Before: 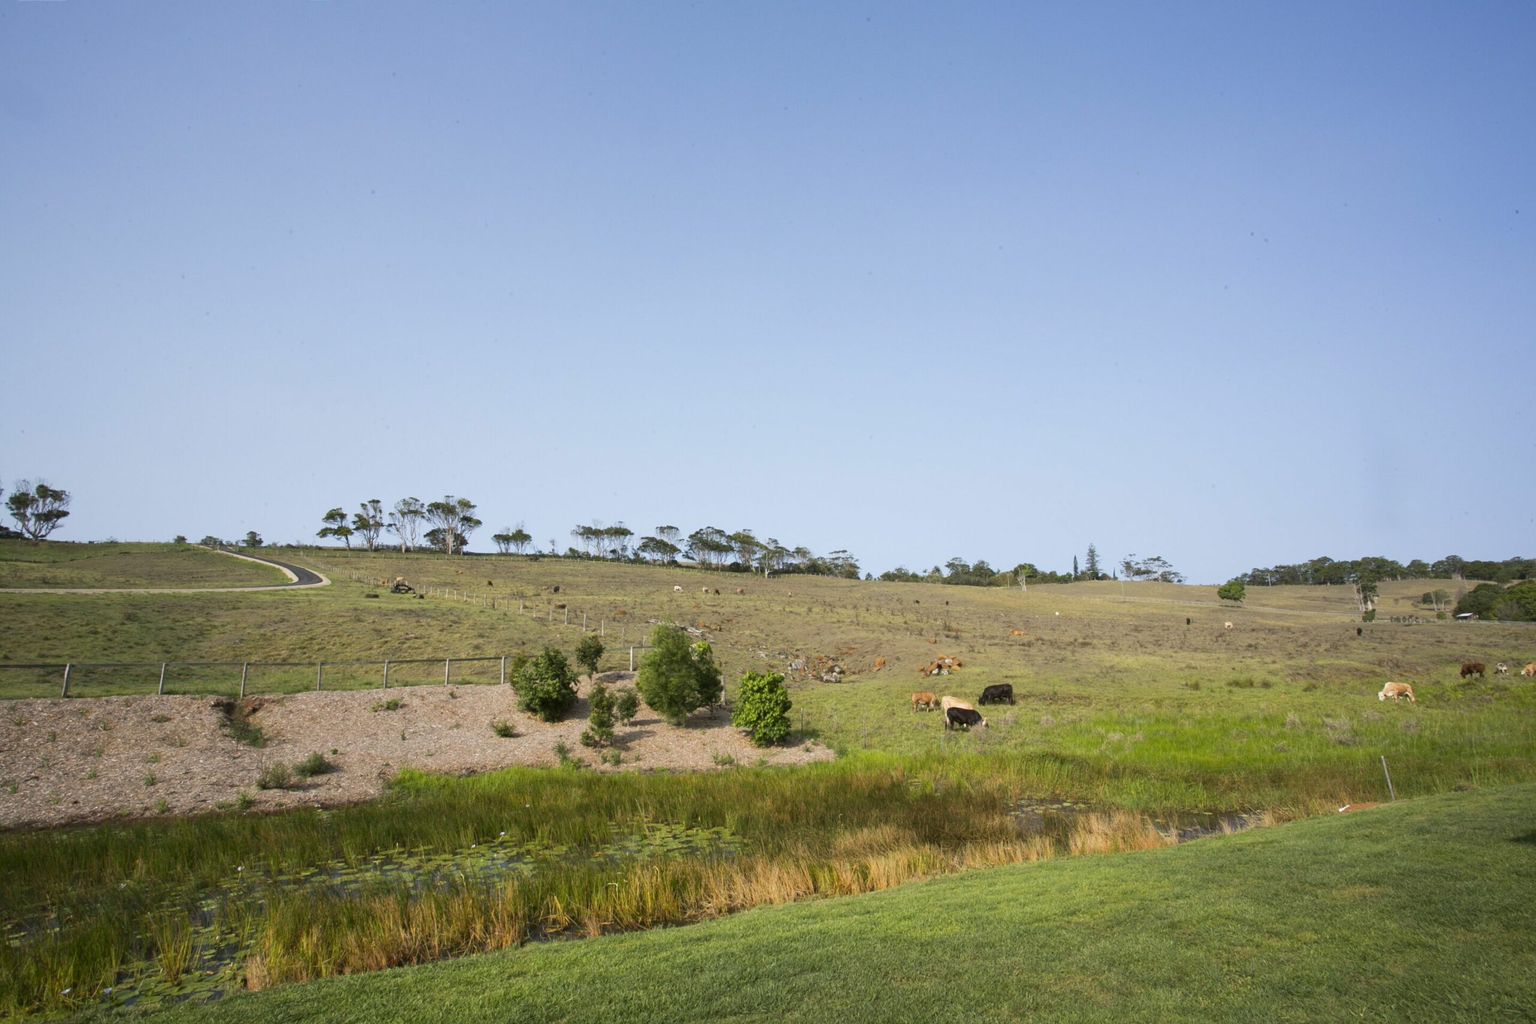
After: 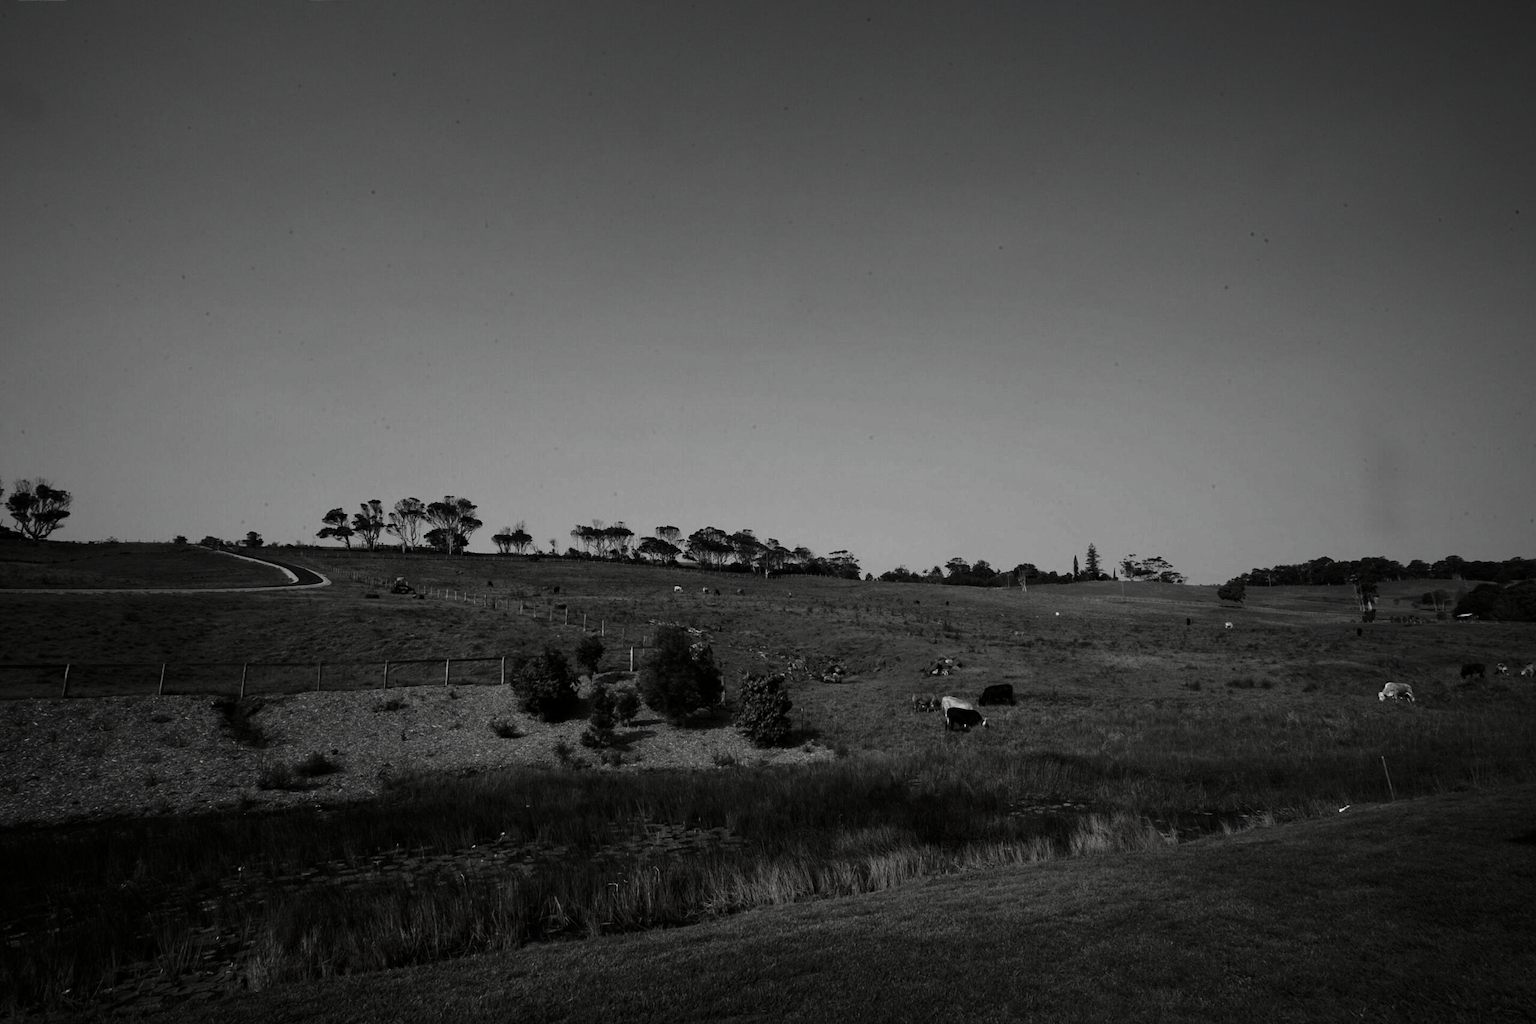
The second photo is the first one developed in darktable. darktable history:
contrast brightness saturation: contrast 0.02, brightness -0.987, saturation -0.981
